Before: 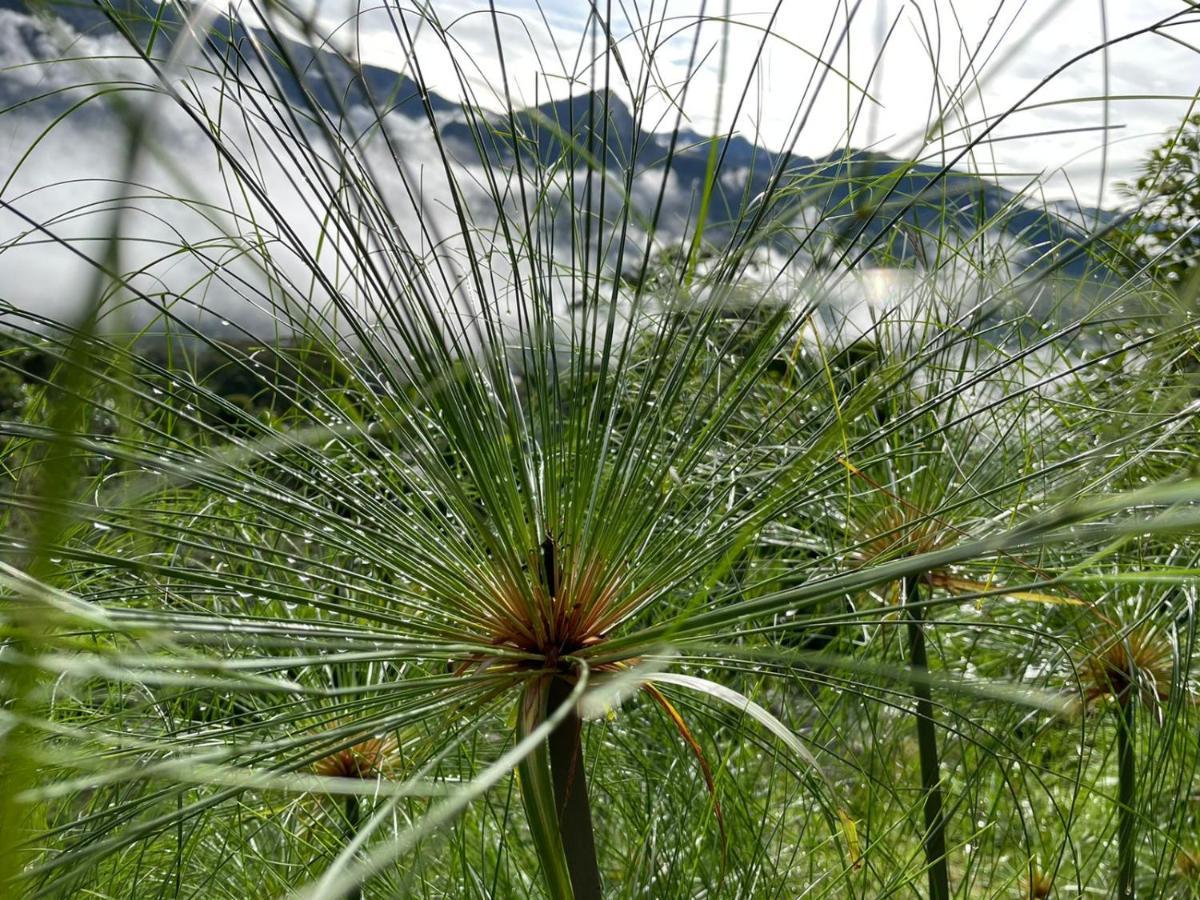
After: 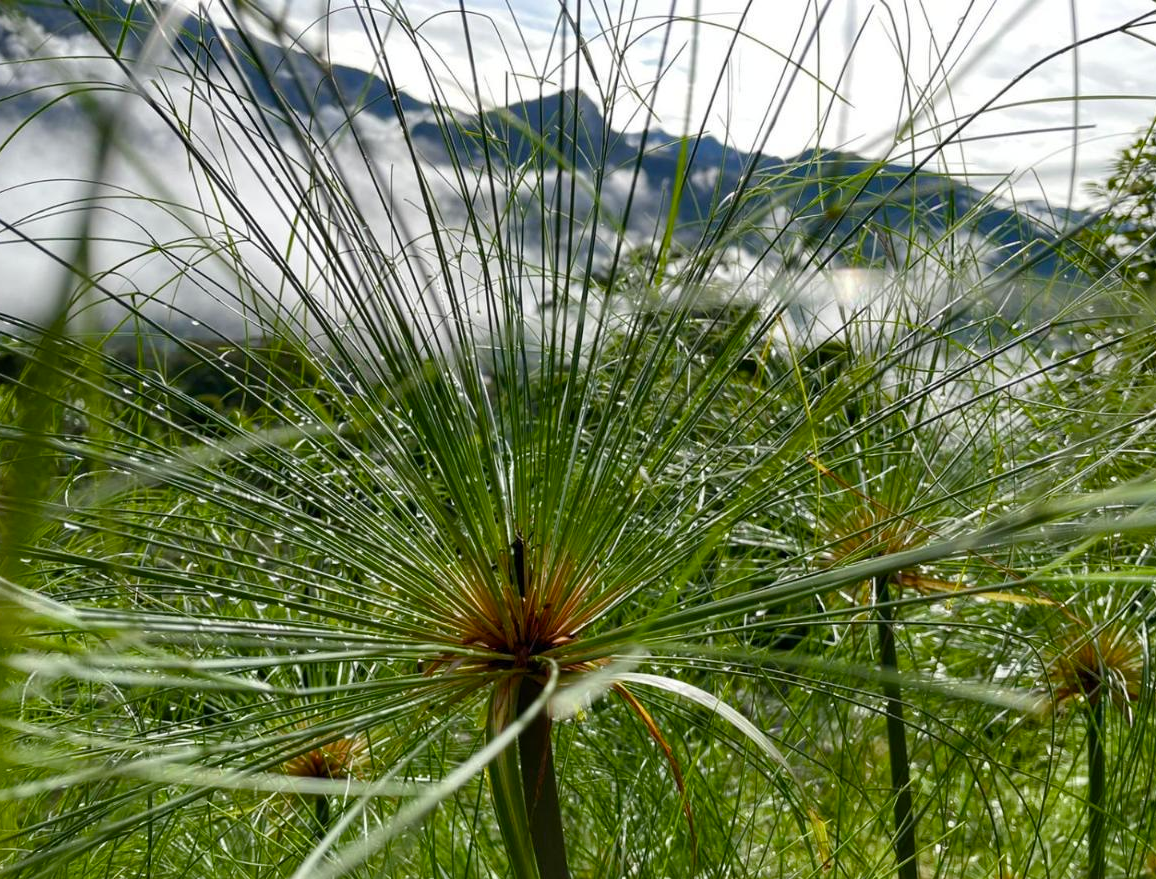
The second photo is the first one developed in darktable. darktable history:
color balance rgb: perceptual saturation grading › global saturation 20%, perceptual saturation grading › highlights -25%, perceptual saturation grading › shadows 25%
crop and rotate: left 2.536%, right 1.107%, bottom 2.246%
